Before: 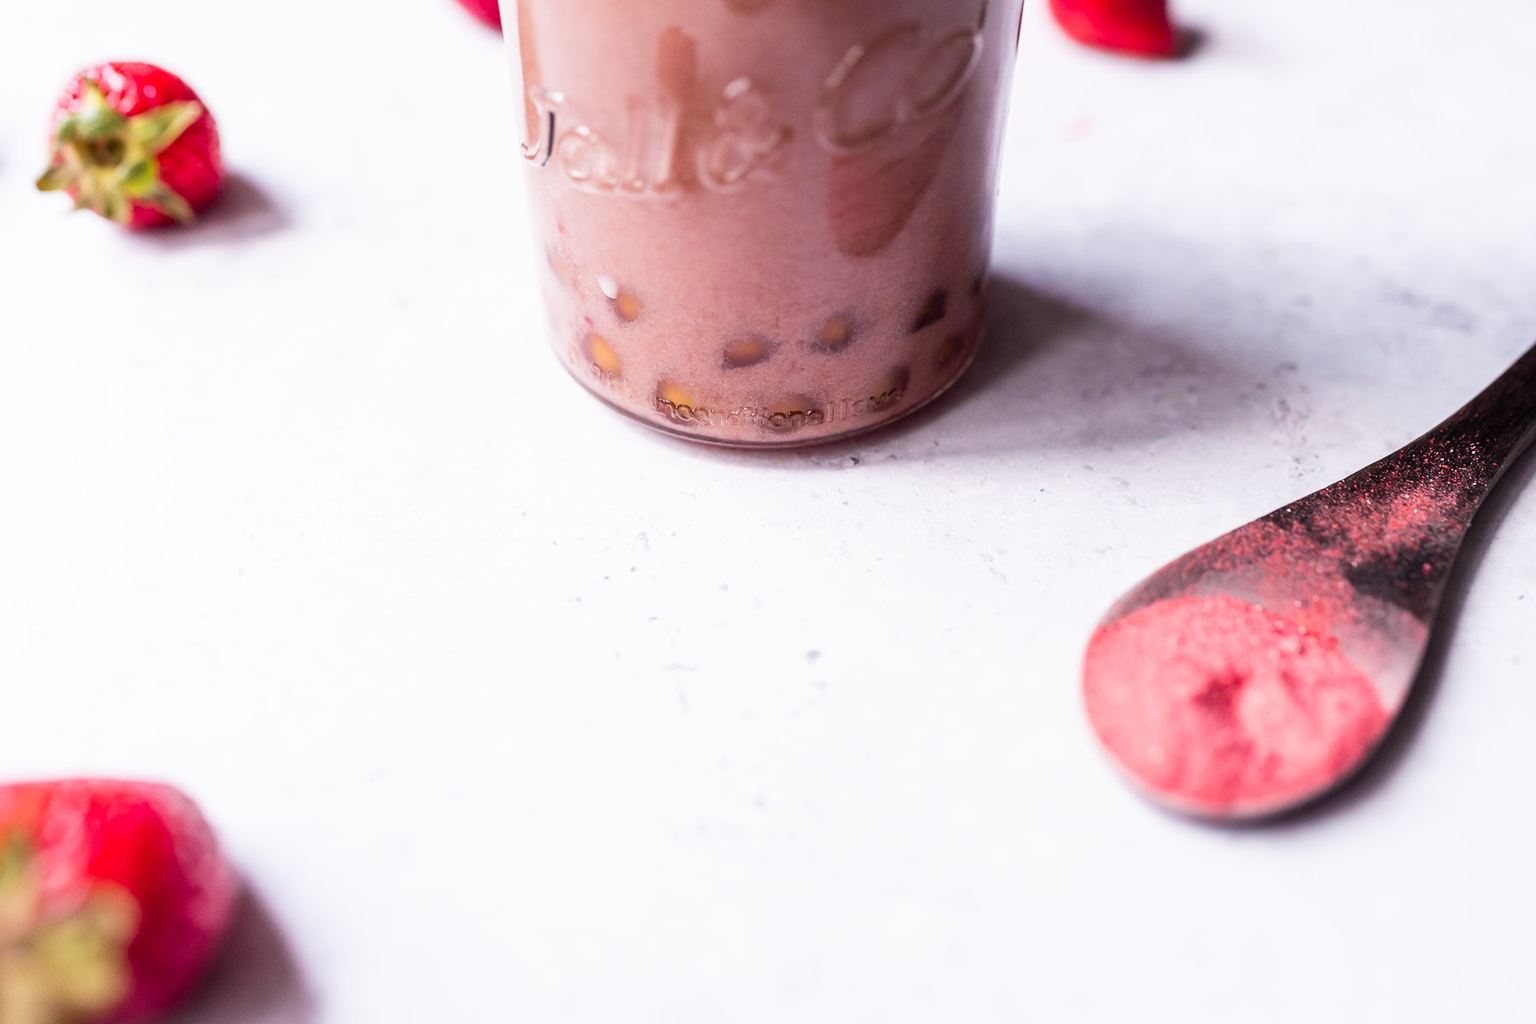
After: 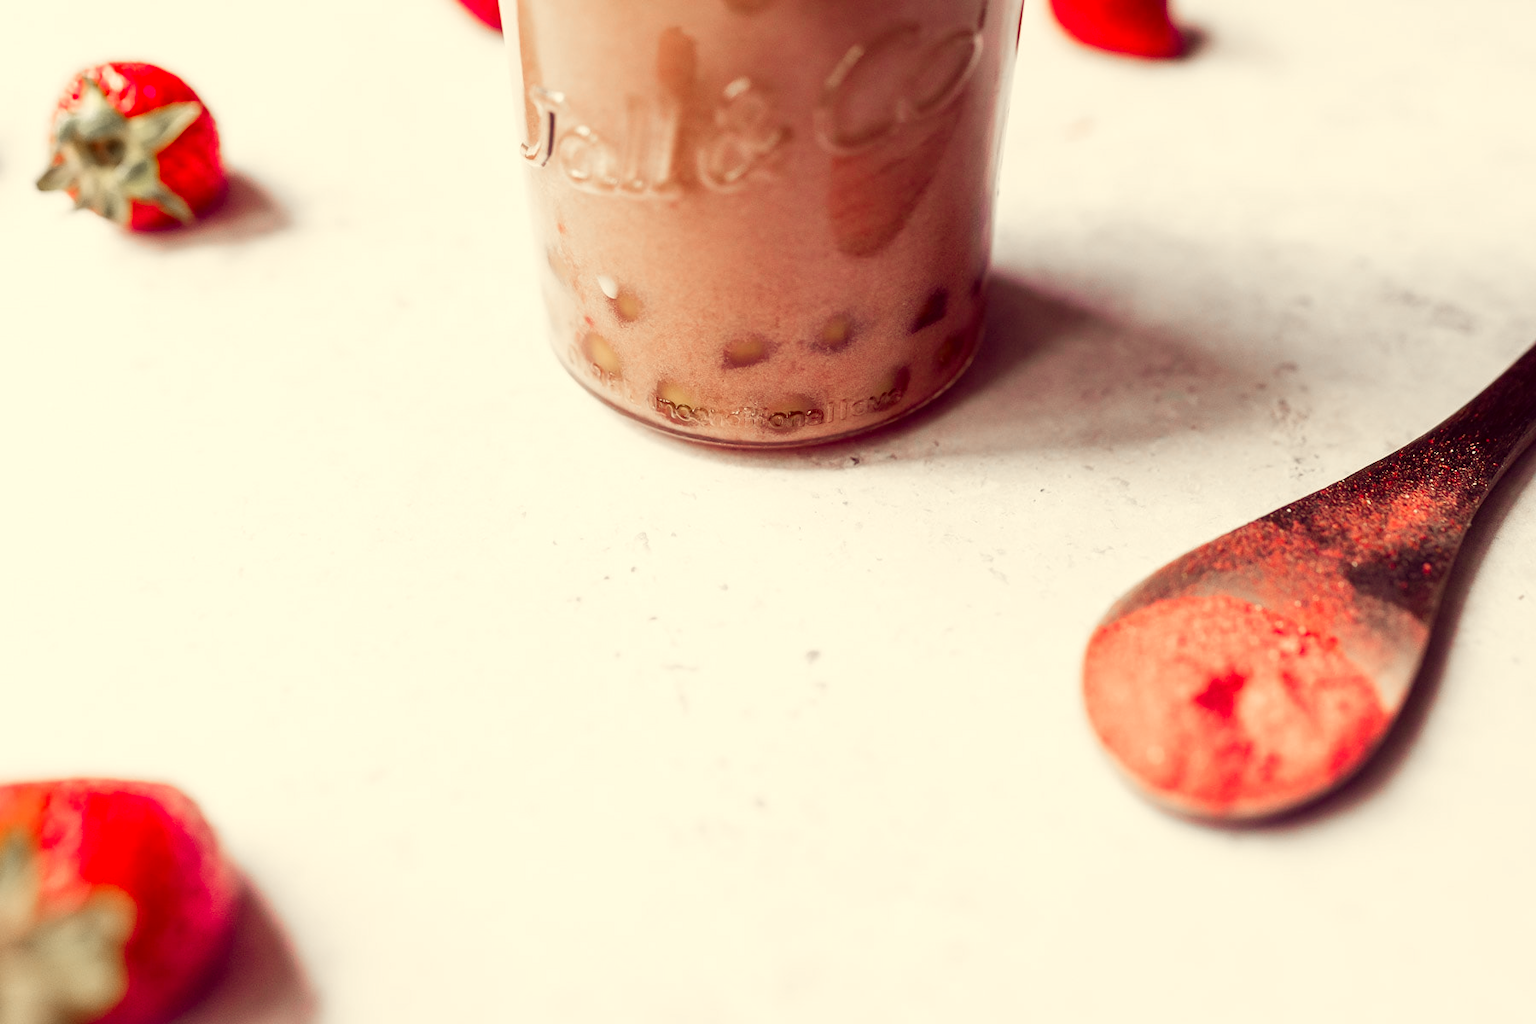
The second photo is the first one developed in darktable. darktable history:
contrast brightness saturation: saturation -0.062
color correction: highlights a* -0.387, highlights b* 39.53, shadows a* 9.51, shadows b* -0.516
color zones: curves: ch1 [(0, 0.708) (0.088, 0.648) (0.245, 0.187) (0.429, 0.326) (0.571, 0.498) (0.714, 0.5) (0.857, 0.5) (1, 0.708)]
